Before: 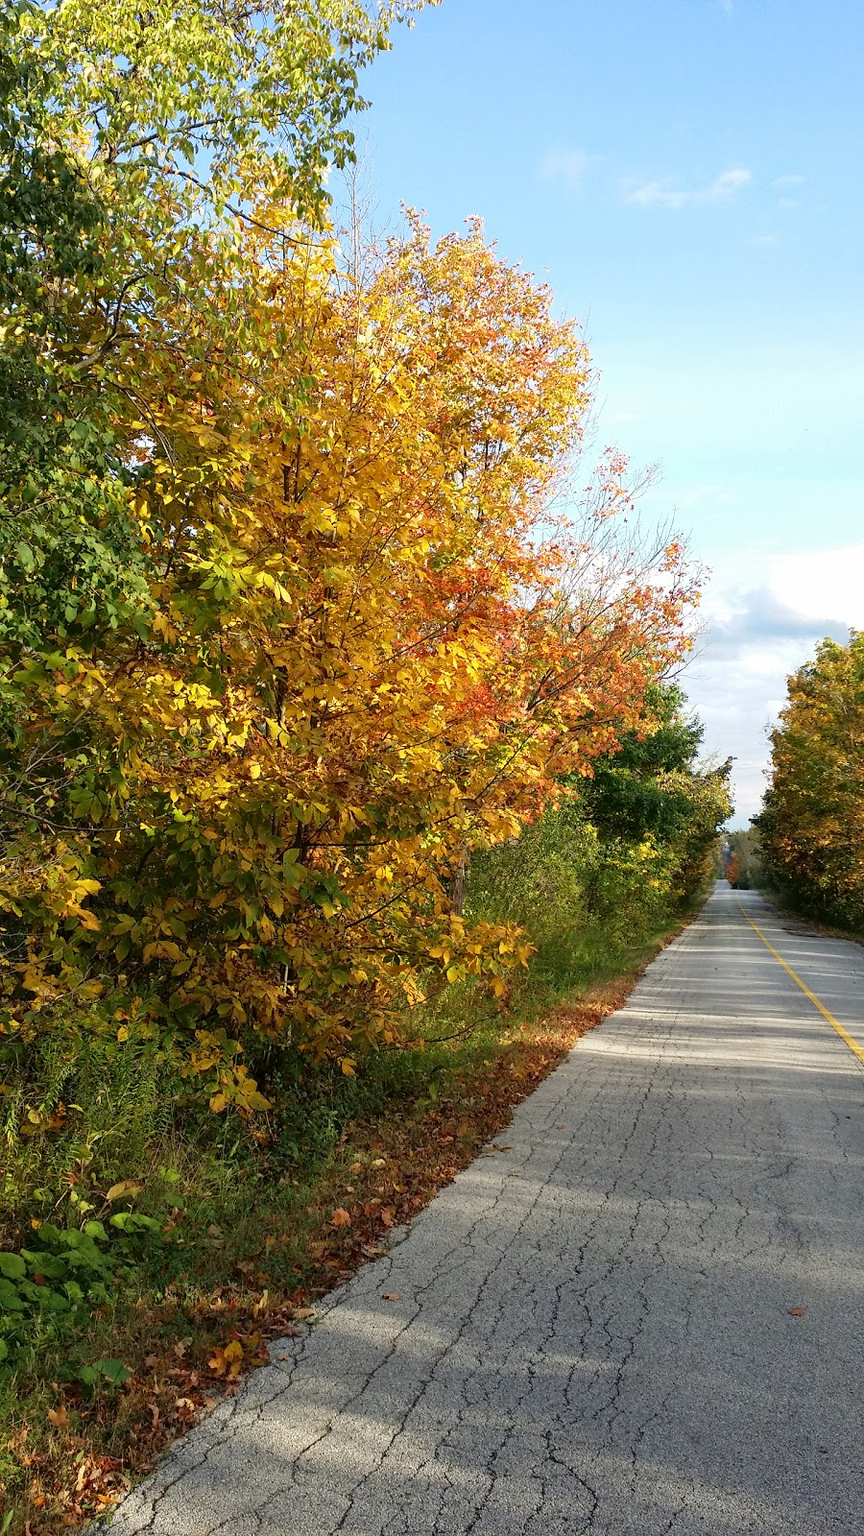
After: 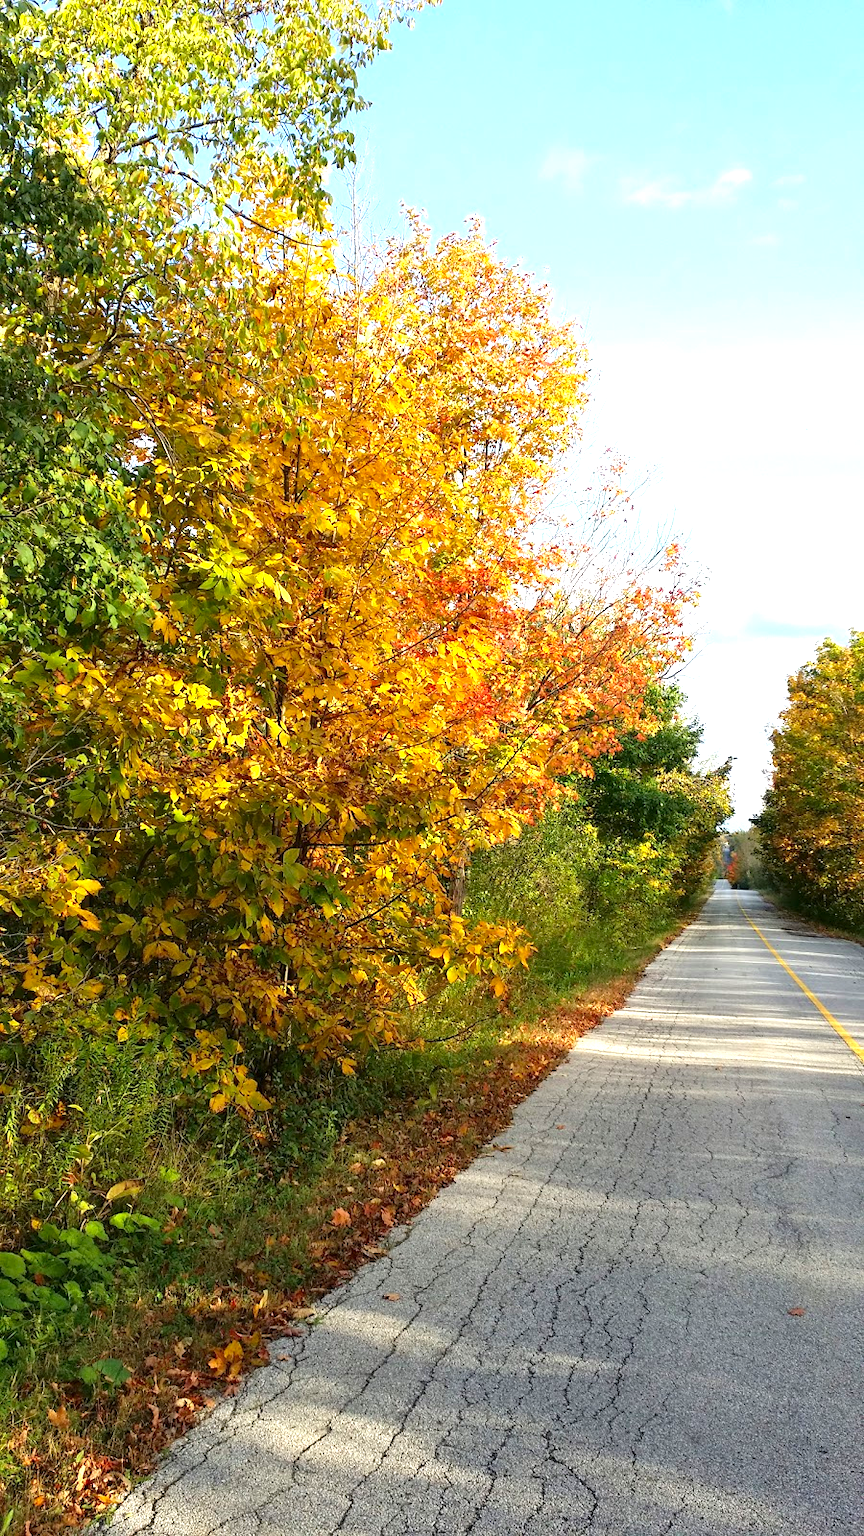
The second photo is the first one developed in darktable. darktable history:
contrast brightness saturation: contrast 0.044, saturation 0.158
exposure: black level correction 0, exposure 0.701 EV, compensate highlight preservation false
